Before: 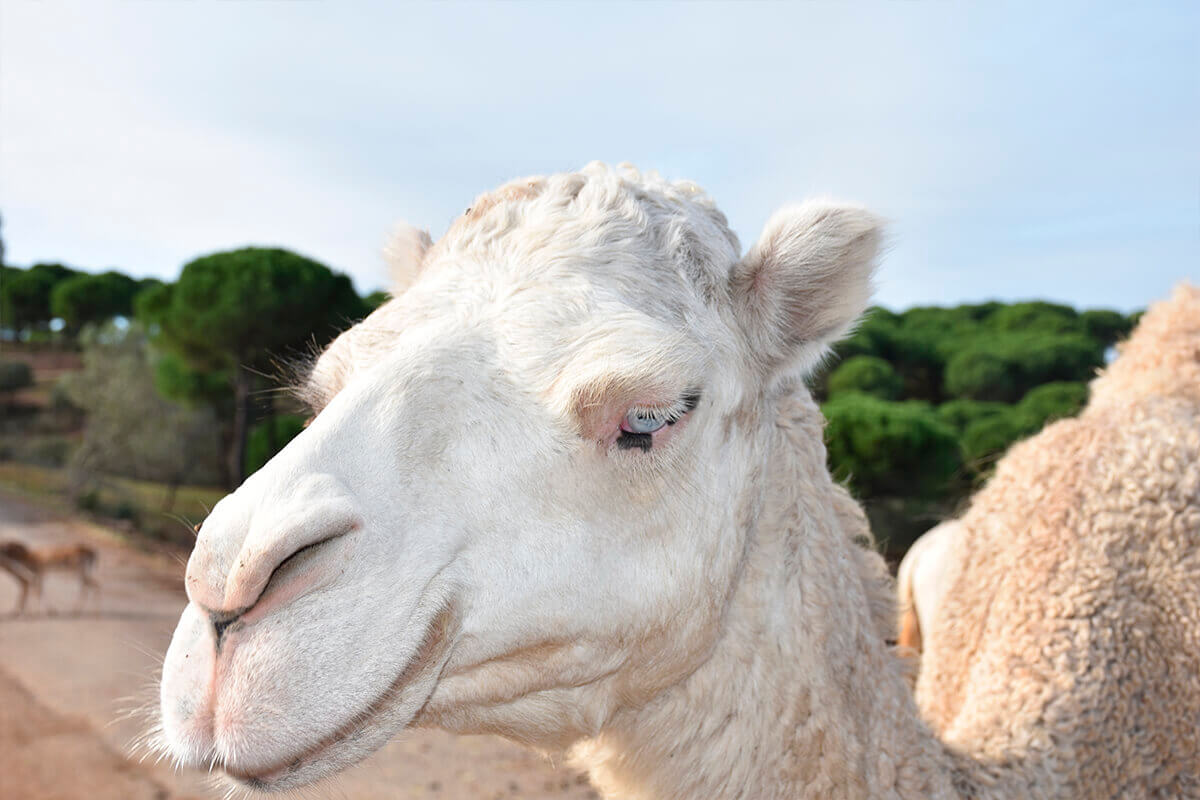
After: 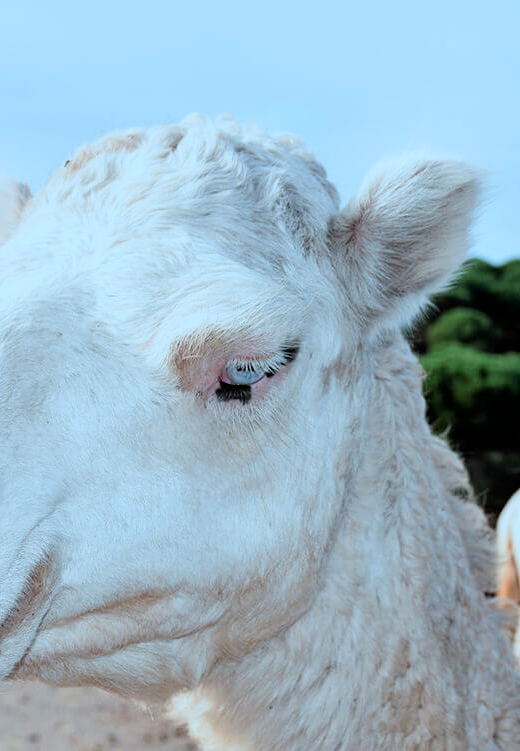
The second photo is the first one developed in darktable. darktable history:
color correction: highlights a* -10.69, highlights b* -19.19
exposure: exposure -0.177 EV, compensate highlight preservation false
crop: left 33.452%, top 6.025%, right 23.155%
filmic rgb: black relative exposure -5 EV, white relative exposure 3.2 EV, hardness 3.42, contrast 1.2, highlights saturation mix -50%
